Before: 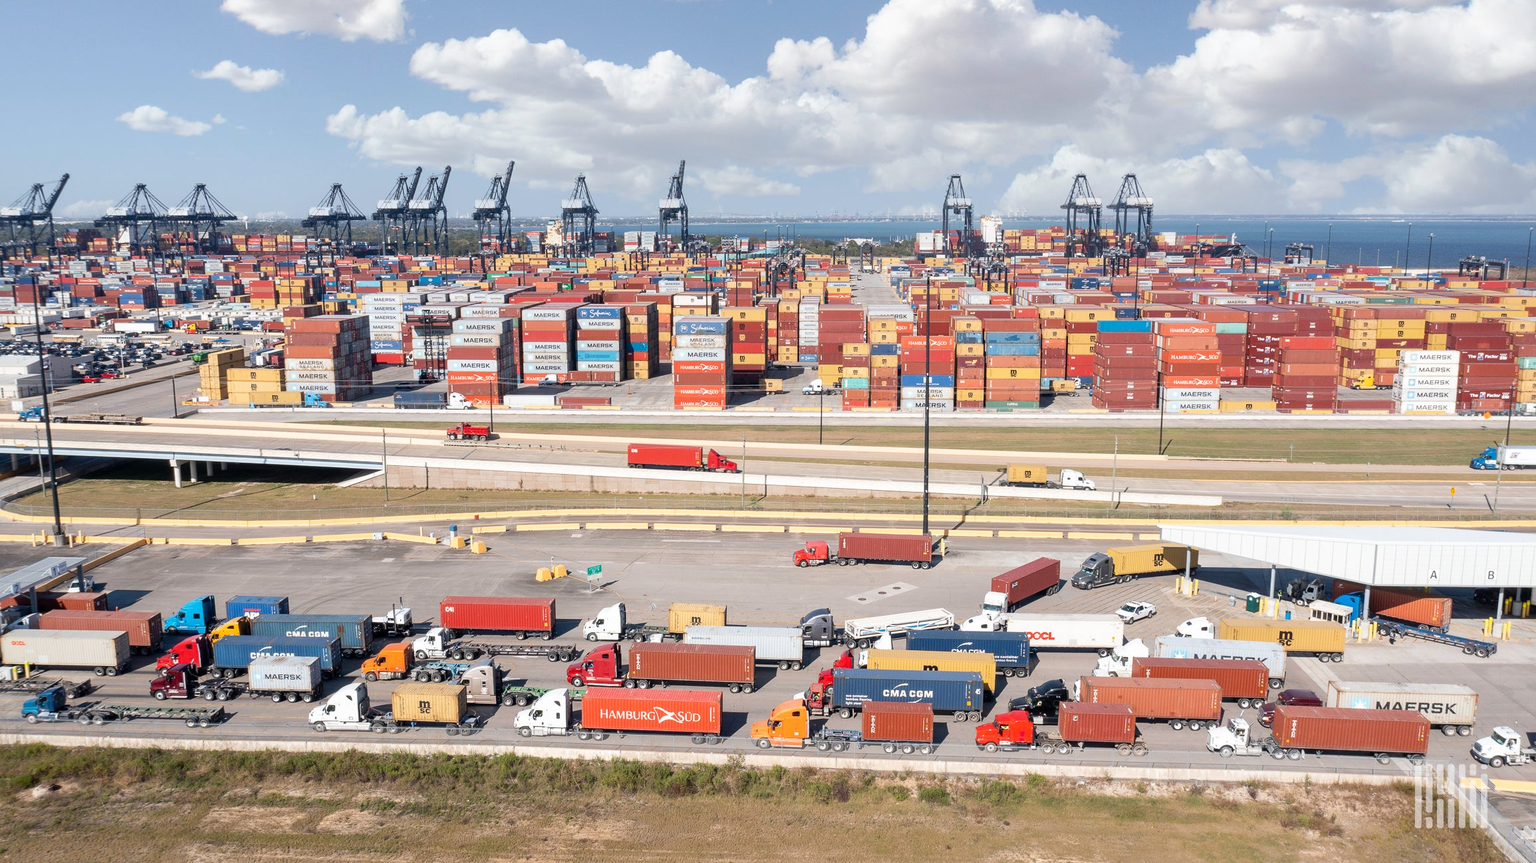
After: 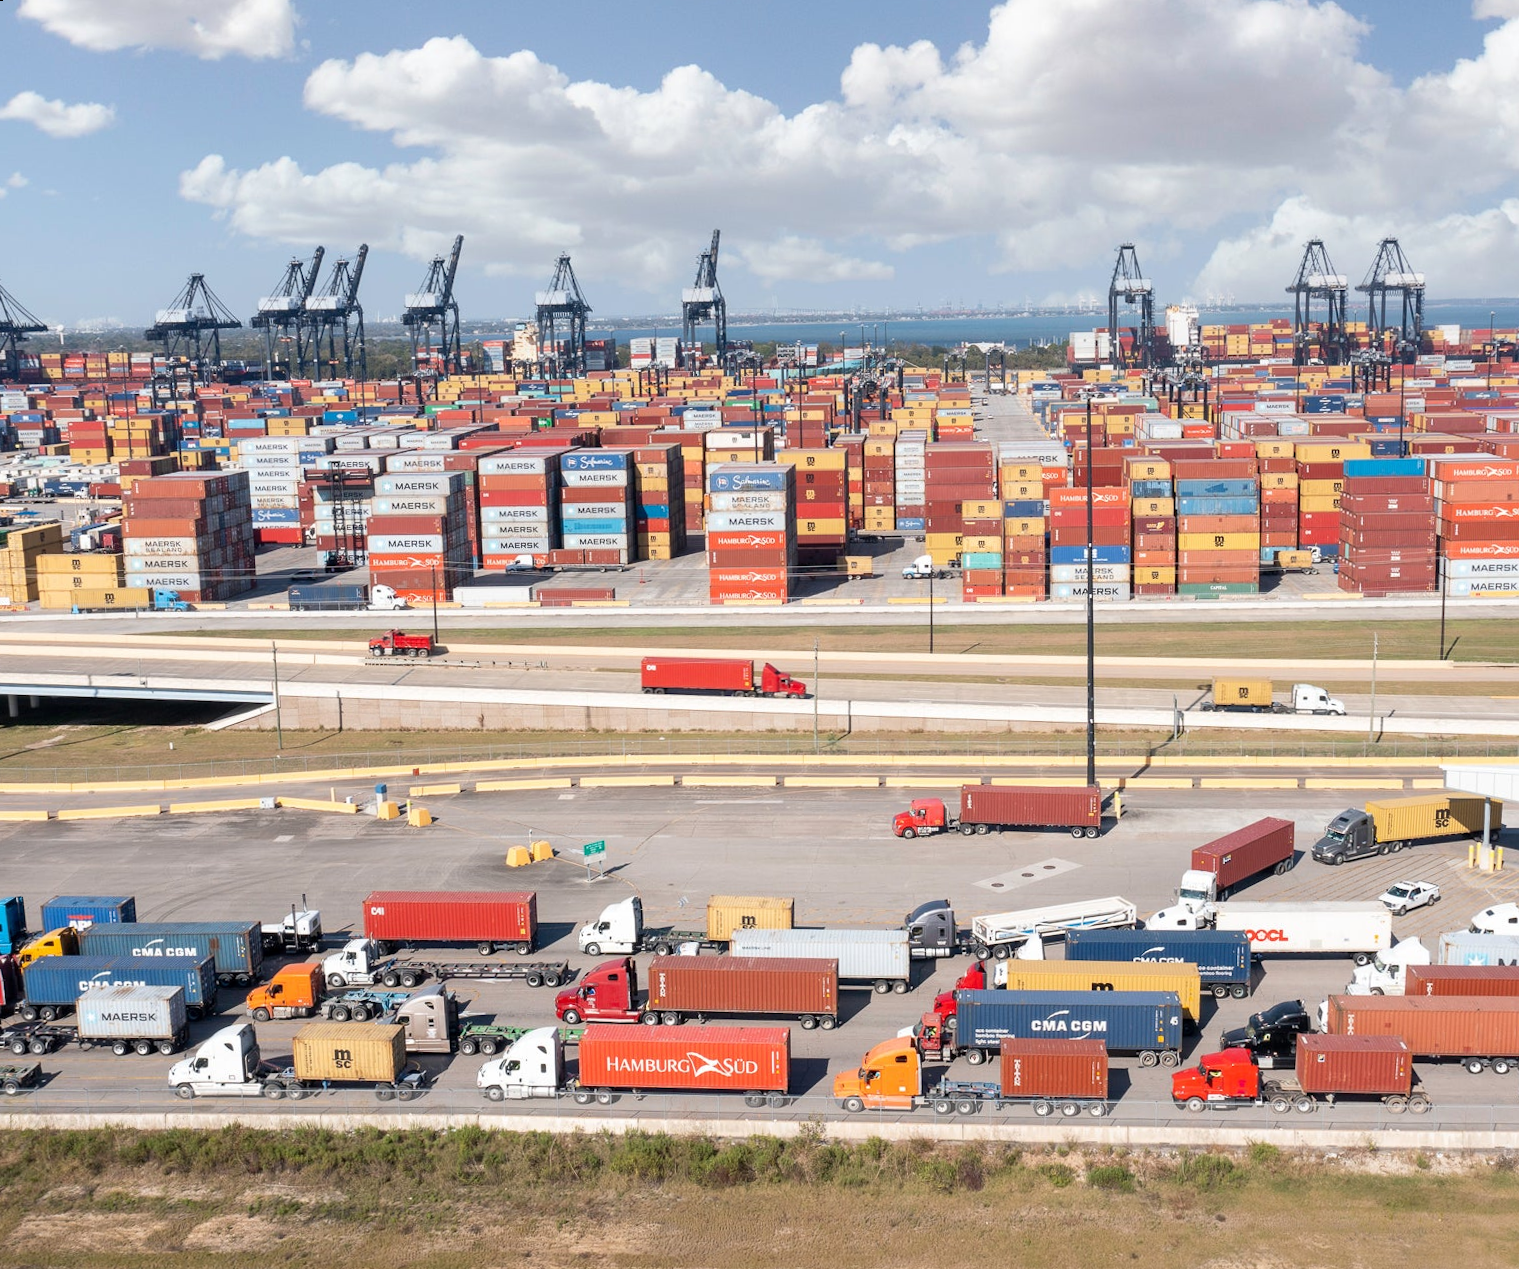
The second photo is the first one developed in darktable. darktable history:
rotate and perspective: rotation -1°, crop left 0.011, crop right 0.989, crop top 0.025, crop bottom 0.975
crop and rotate: left 12.673%, right 20.66%
